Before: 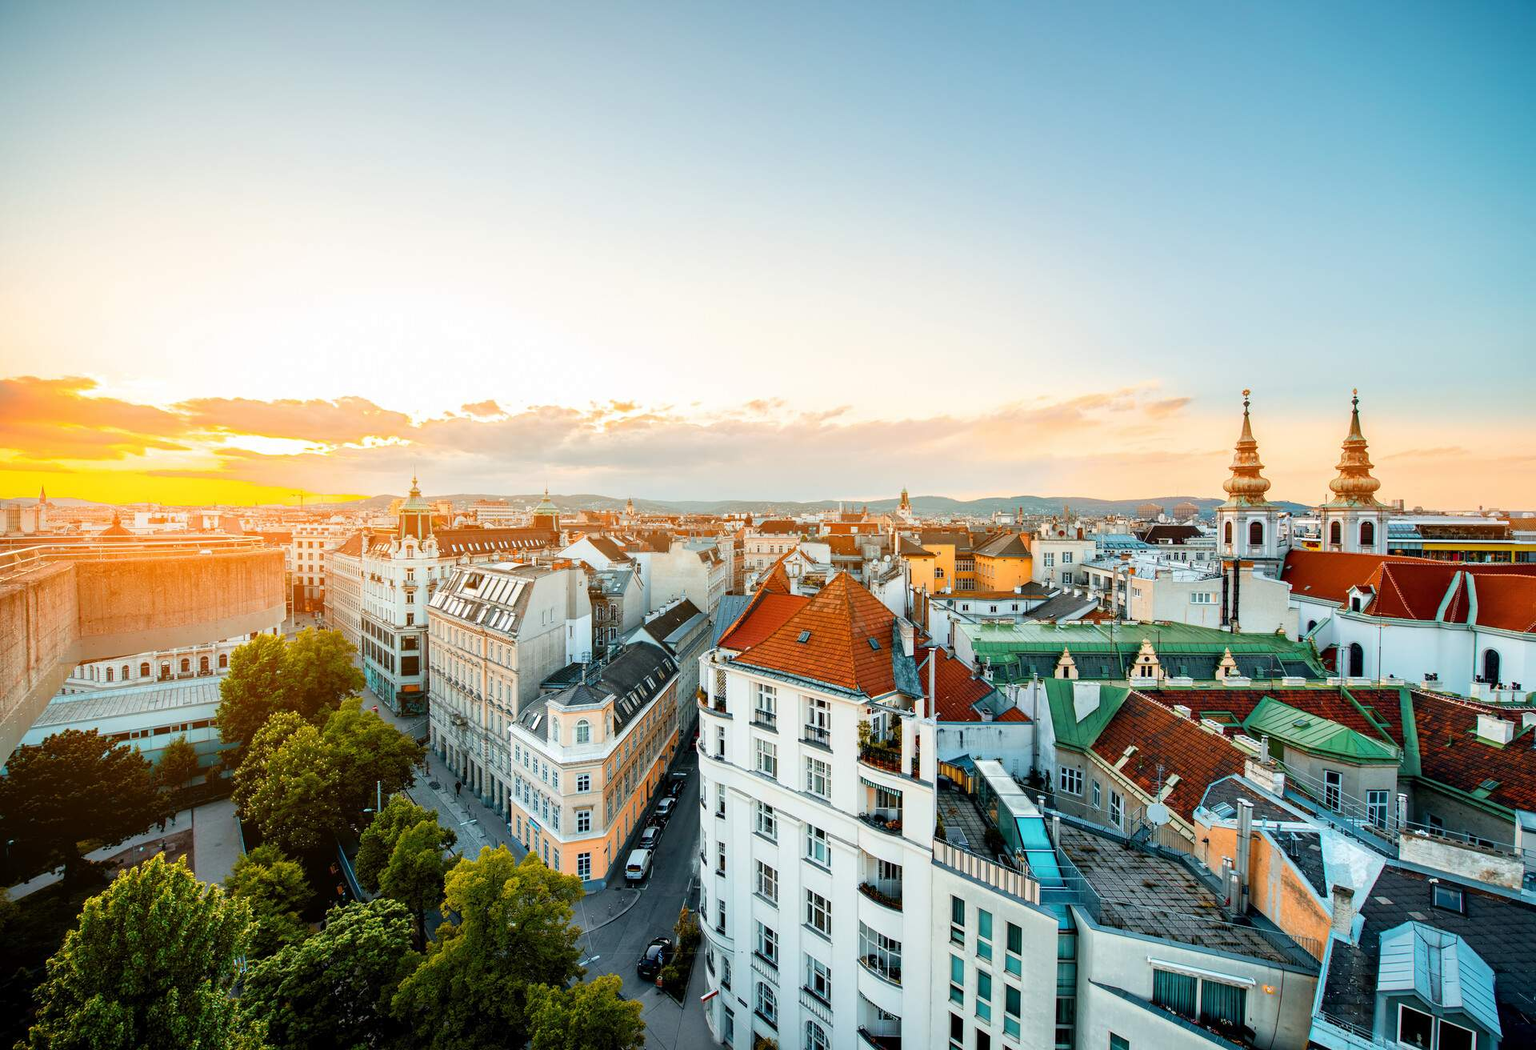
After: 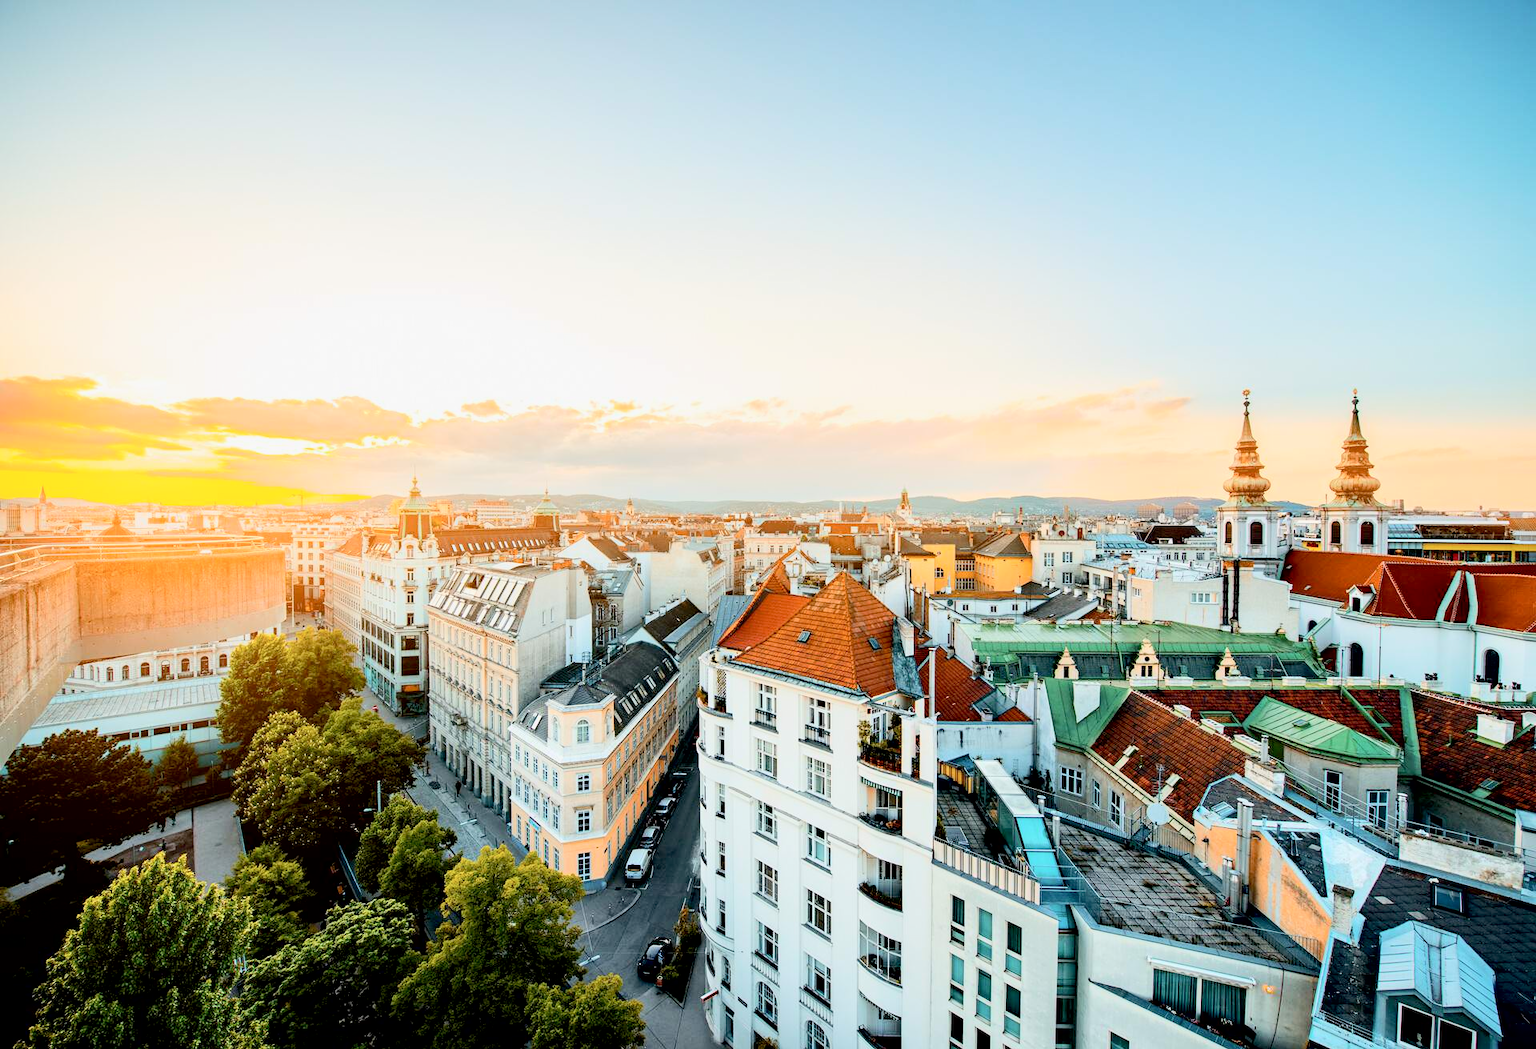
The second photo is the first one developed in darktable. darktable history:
exposure: black level correction 0.009, exposure -0.167 EV, compensate highlight preservation false
tone curve: curves: ch0 [(0, 0) (0.003, 0.003) (0.011, 0.014) (0.025, 0.033) (0.044, 0.06) (0.069, 0.096) (0.1, 0.132) (0.136, 0.174) (0.177, 0.226) (0.224, 0.282) (0.277, 0.352) (0.335, 0.435) (0.399, 0.524) (0.468, 0.615) (0.543, 0.695) (0.623, 0.771) (0.709, 0.835) (0.801, 0.894) (0.898, 0.944) (1, 1)], color space Lab, independent channels, preserve colors none
